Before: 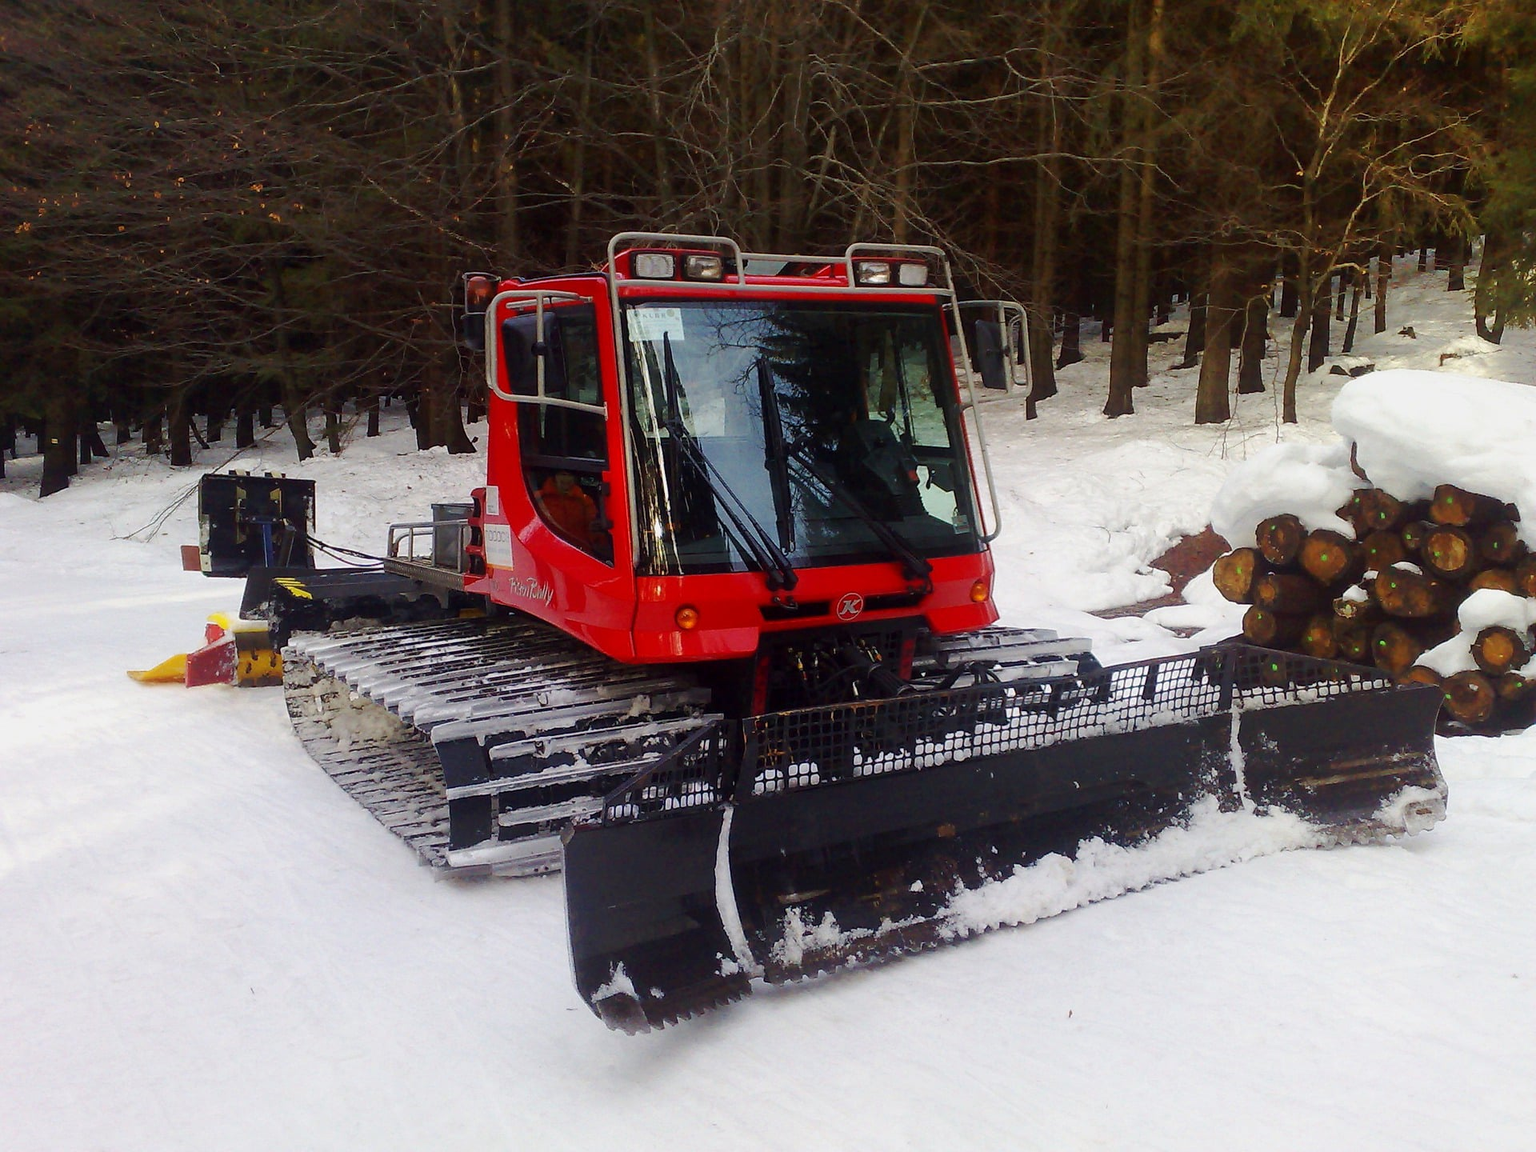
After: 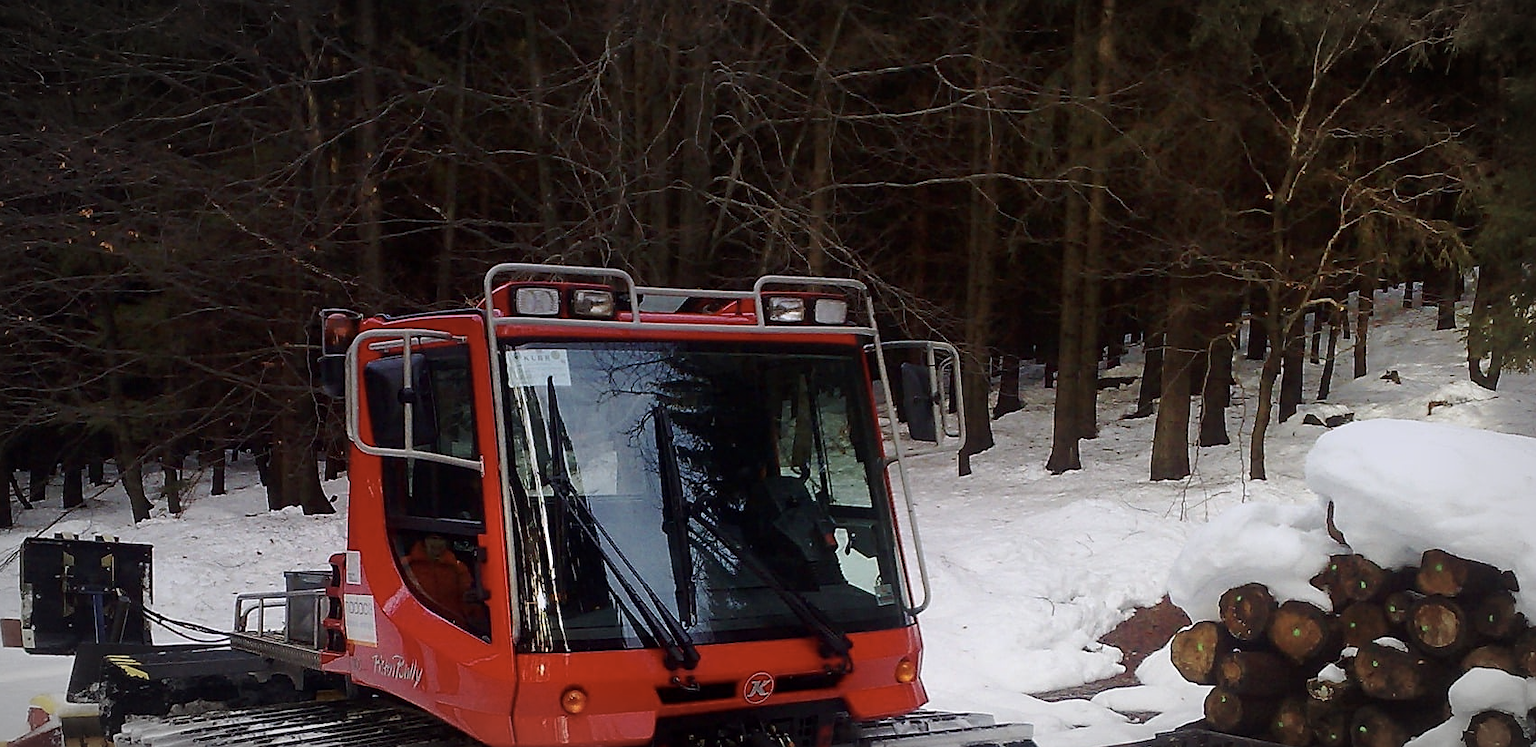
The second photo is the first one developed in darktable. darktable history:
exposure: black level correction 0.001, exposure 0.014 EV, compensate highlight preservation false
sharpen: on, module defaults
crop and rotate: left 11.812%, bottom 42.776%
graduated density: hue 238.83°, saturation 50%
contrast brightness saturation: contrast 0.06, brightness -0.01, saturation -0.23
vignetting: fall-off start 87%, automatic ratio true
